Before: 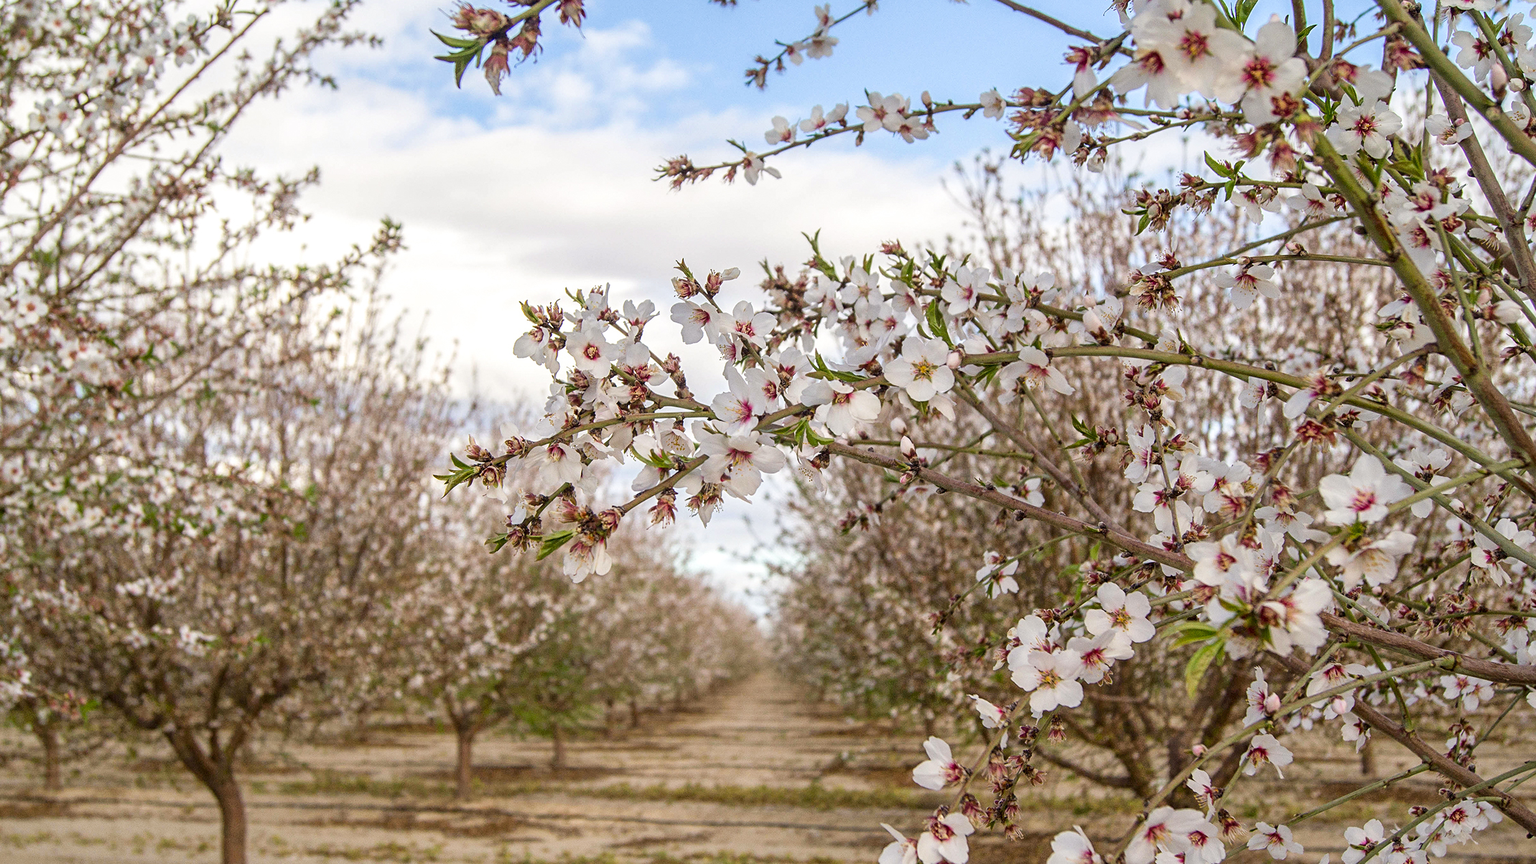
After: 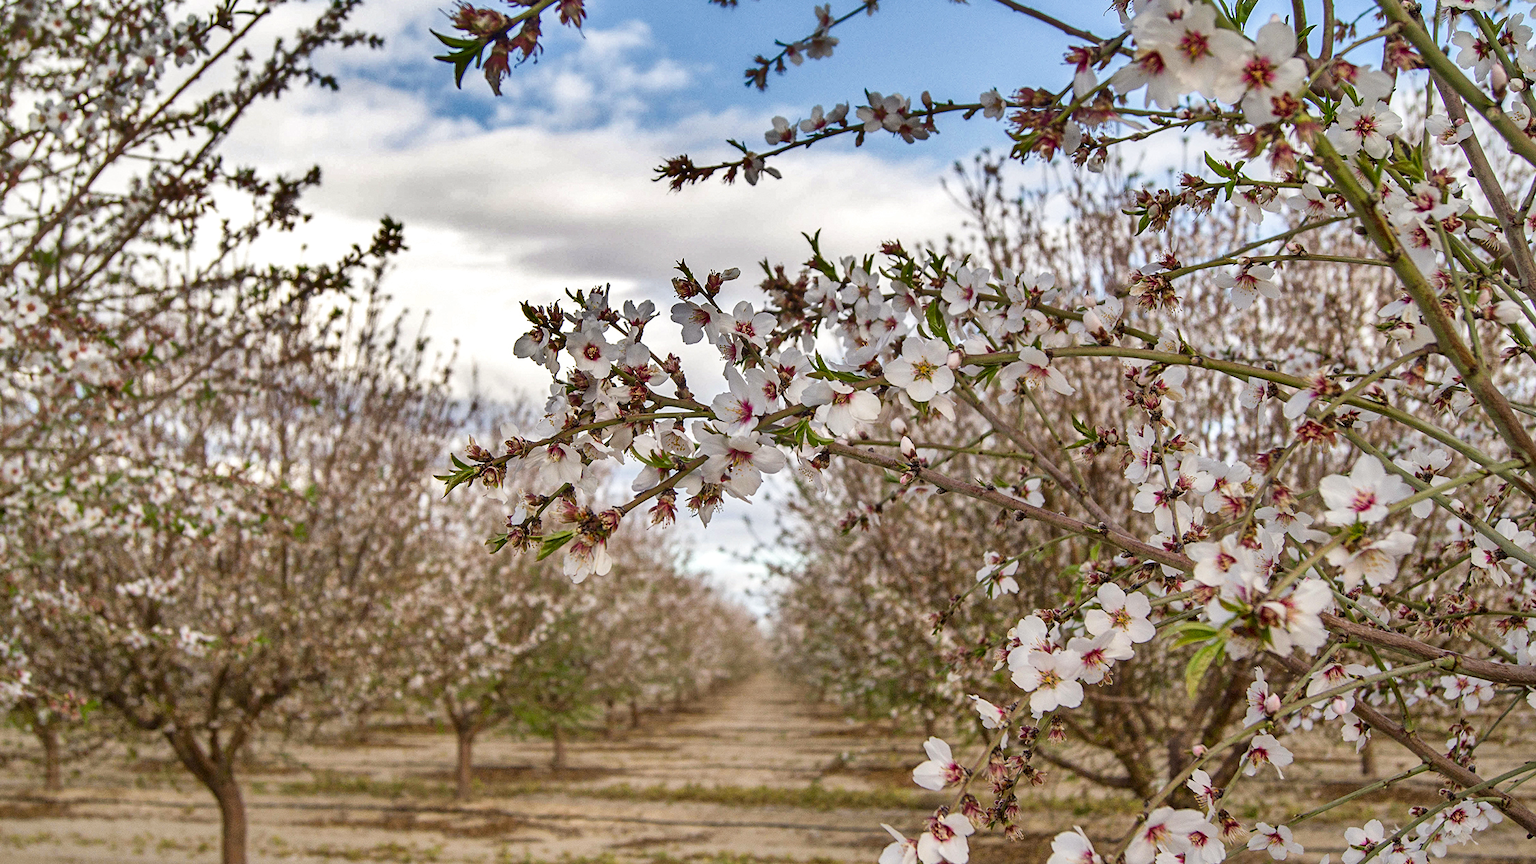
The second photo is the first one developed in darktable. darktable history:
shadows and highlights: white point adjustment 0.159, highlights -70.49, soften with gaussian
